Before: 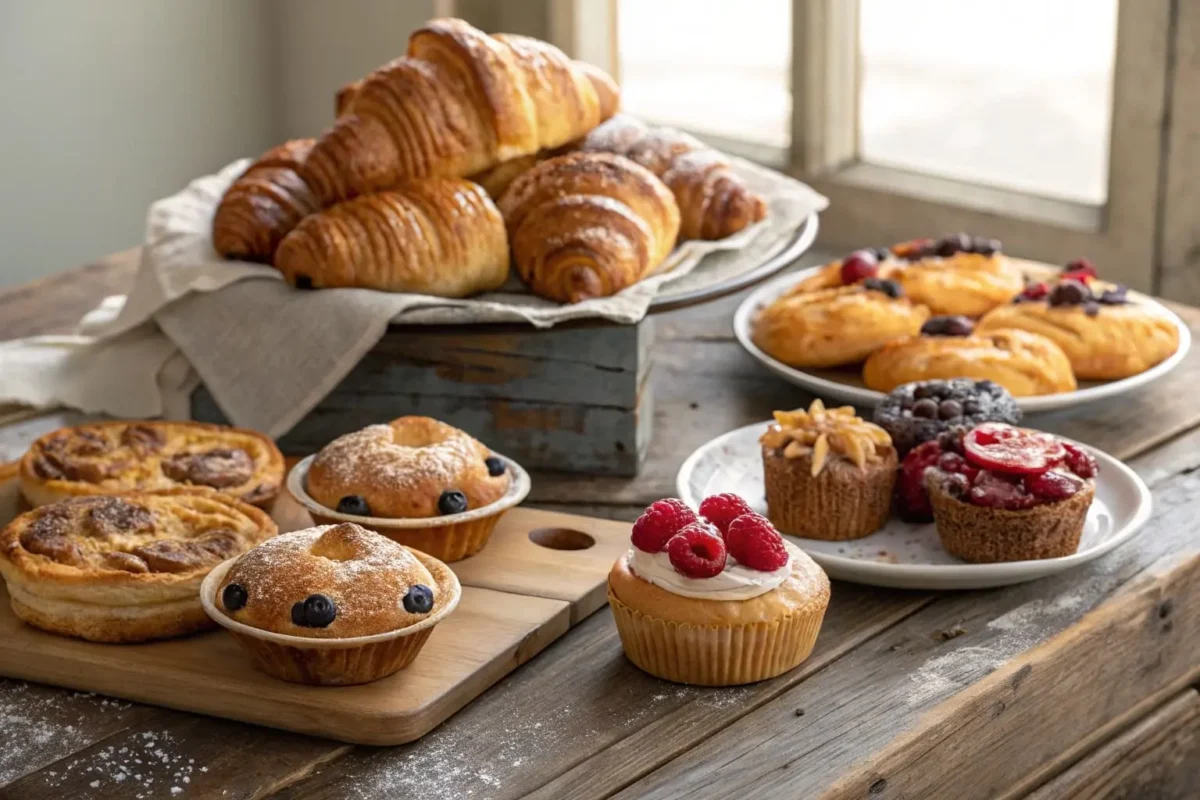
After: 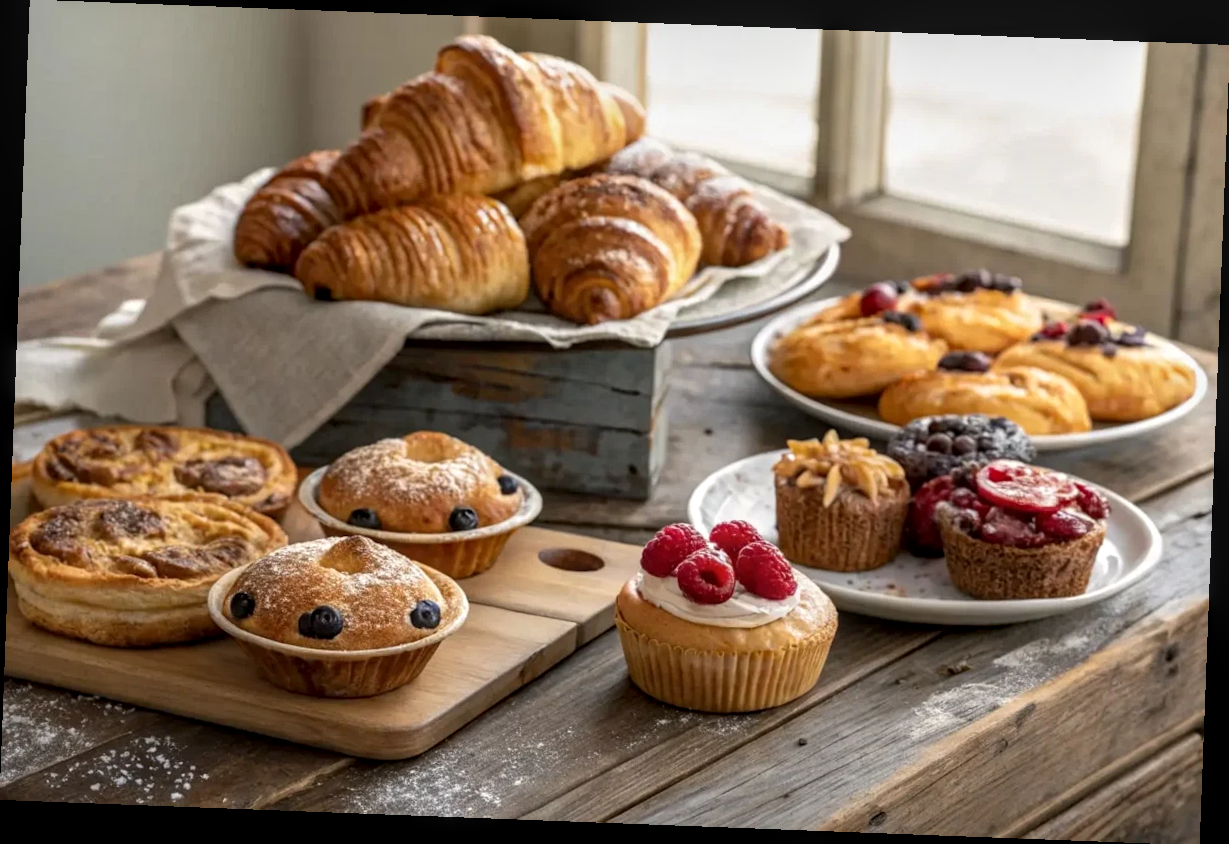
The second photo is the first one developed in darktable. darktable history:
local contrast: on, module defaults
tone equalizer: on, module defaults
rotate and perspective: rotation 2.17°, automatic cropping off
